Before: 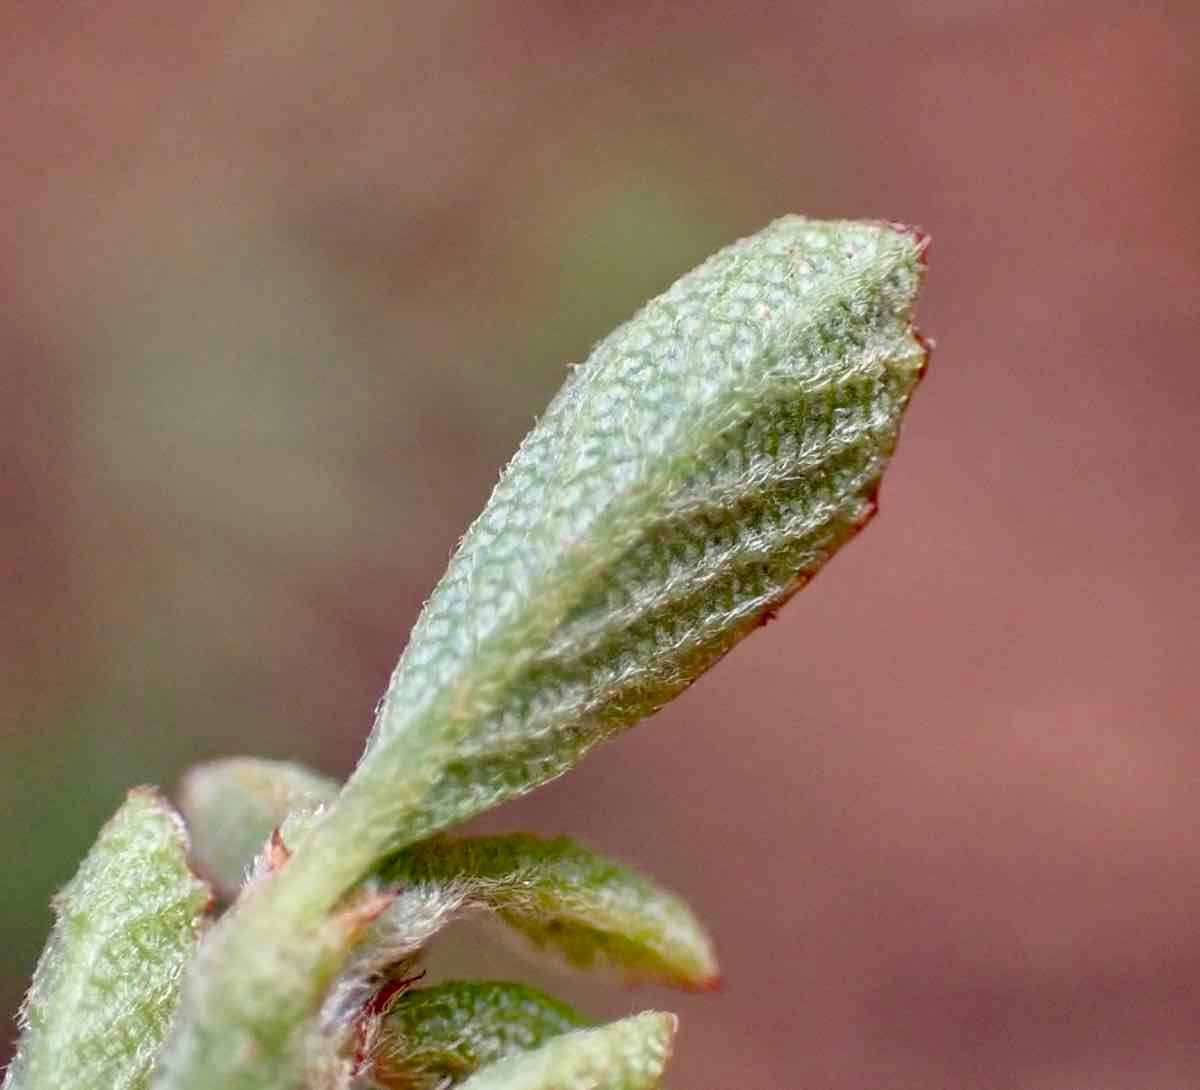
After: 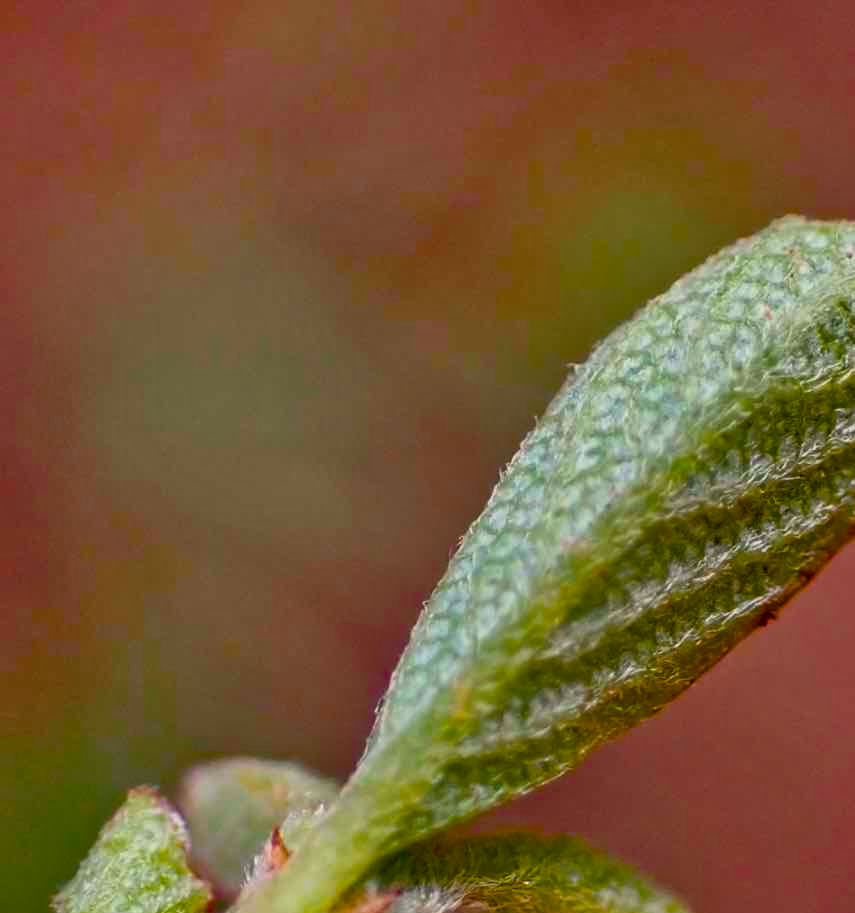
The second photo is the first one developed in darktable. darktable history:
crop: right 28.694%, bottom 16.228%
exposure: compensate highlight preservation false
color balance rgb: power › chroma 0.302%, power › hue 22°, perceptual saturation grading › global saturation 99.594%, perceptual brilliance grading › global brilliance -5.05%, perceptual brilliance grading › highlights 23.879%, perceptual brilliance grading › mid-tones 7.106%, perceptual brilliance grading › shadows -5.088%
tone equalizer: -8 EV -0.034 EV, -7 EV 0.034 EV, -6 EV -0.007 EV, -5 EV 0.005 EV, -4 EV -0.032 EV, -3 EV -0.237 EV, -2 EV -0.679 EV, -1 EV -1.01 EV, +0 EV -0.99 EV
